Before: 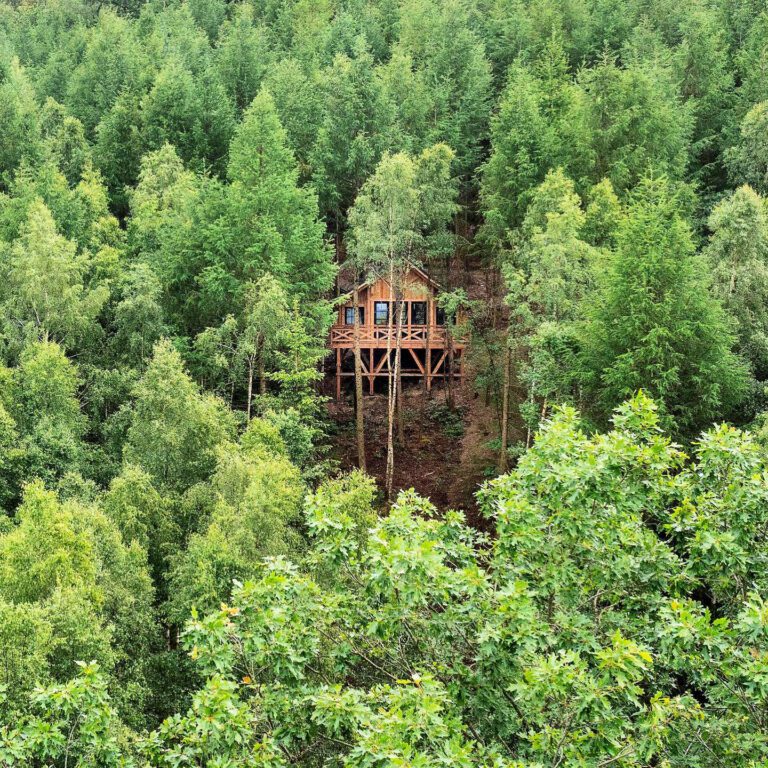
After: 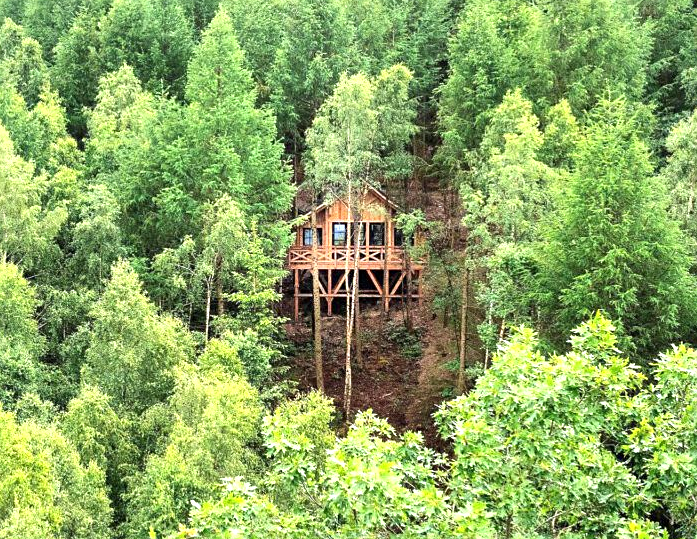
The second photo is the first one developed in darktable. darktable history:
exposure: black level correction 0, exposure 0.7 EV, compensate exposure bias true, compensate highlight preservation false
crop: left 5.596%, top 10.314%, right 3.534%, bottom 19.395%
sharpen: amount 0.2
